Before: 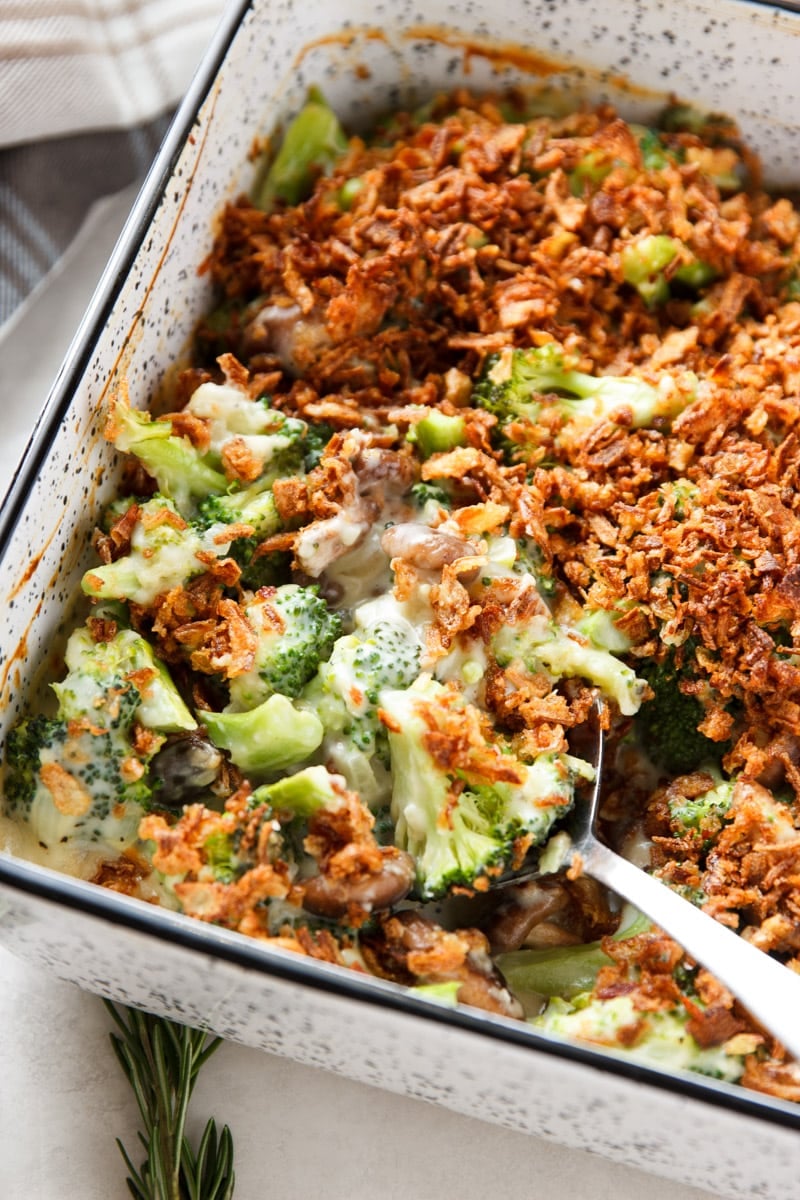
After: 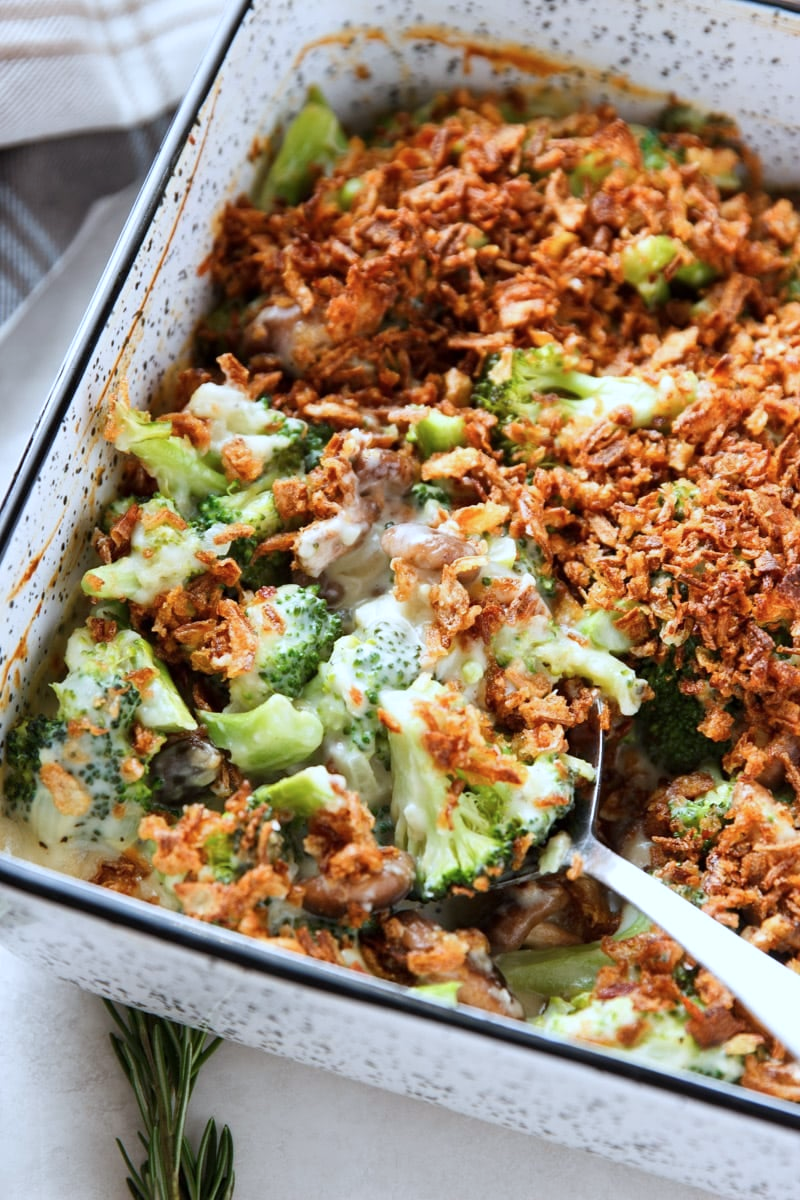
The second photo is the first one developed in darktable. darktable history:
color calibration: x 0.37, y 0.382, temperature 4313.32 K
